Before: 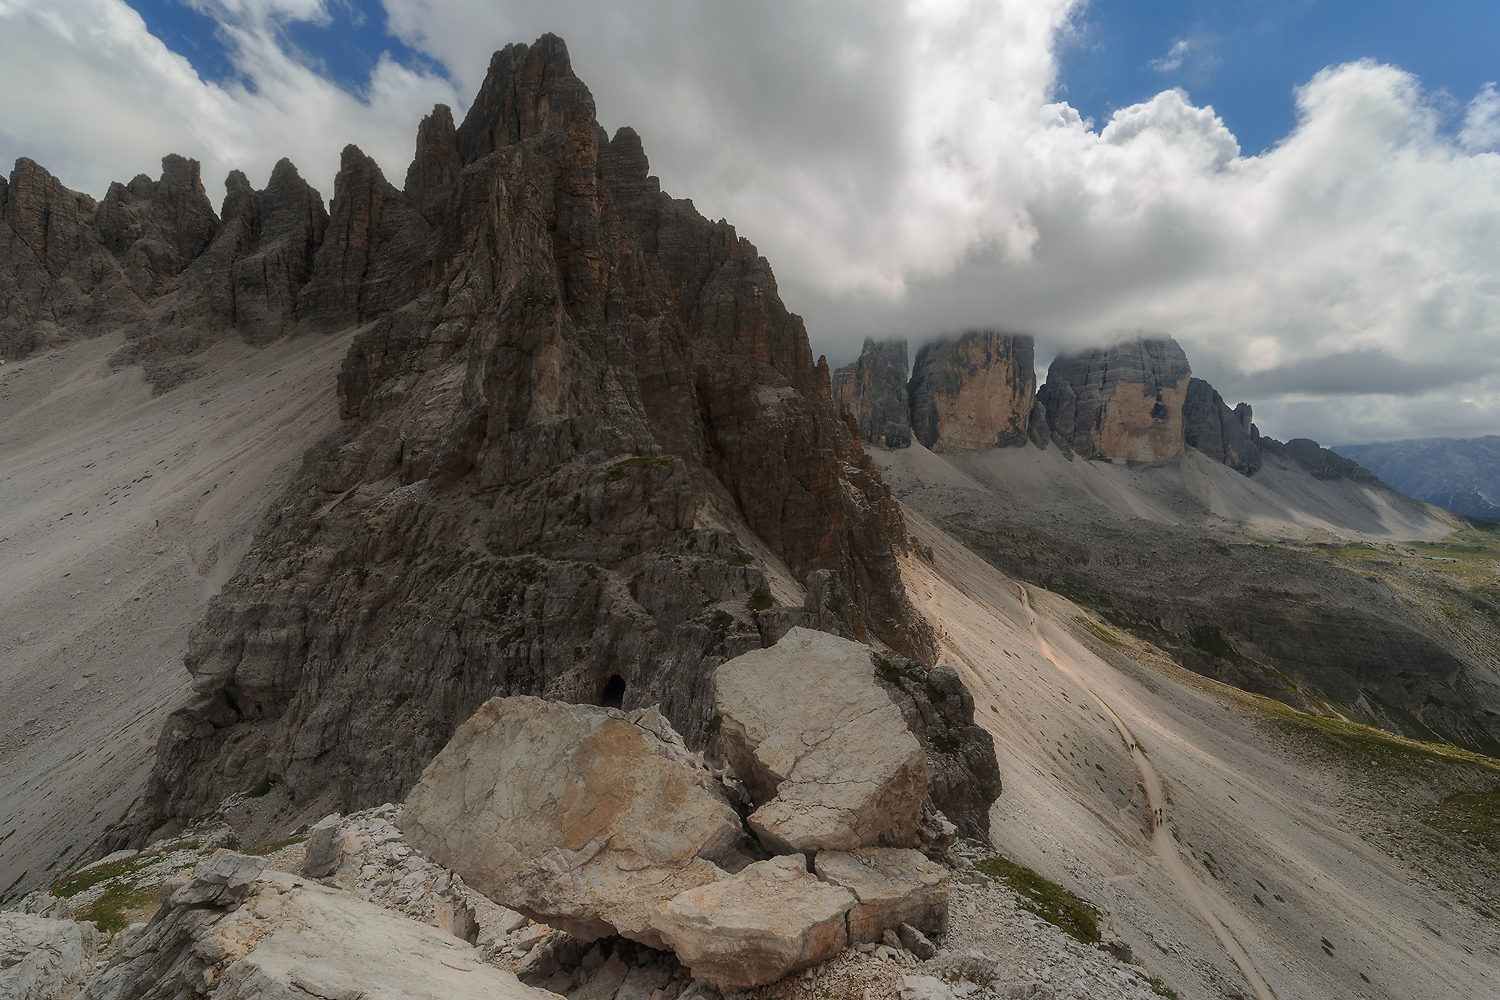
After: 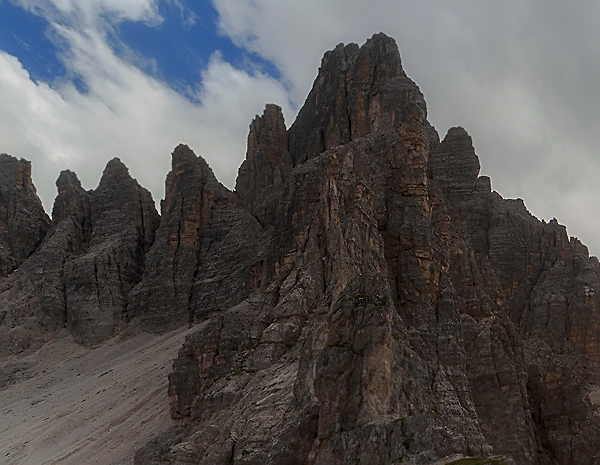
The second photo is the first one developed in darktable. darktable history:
color balance rgb: shadows lift › chroma 3.33%, shadows lift › hue 277.77°, global offset › hue 170.72°, perceptual saturation grading › global saturation -2.15%, perceptual saturation grading › highlights -7.152%, perceptual saturation grading › mid-tones 7.765%, perceptual saturation grading › shadows 5.086%, global vibrance 20%
sharpen: on, module defaults
crop and rotate: left 11.284%, top 0.048%, right 48.672%, bottom 53.437%
